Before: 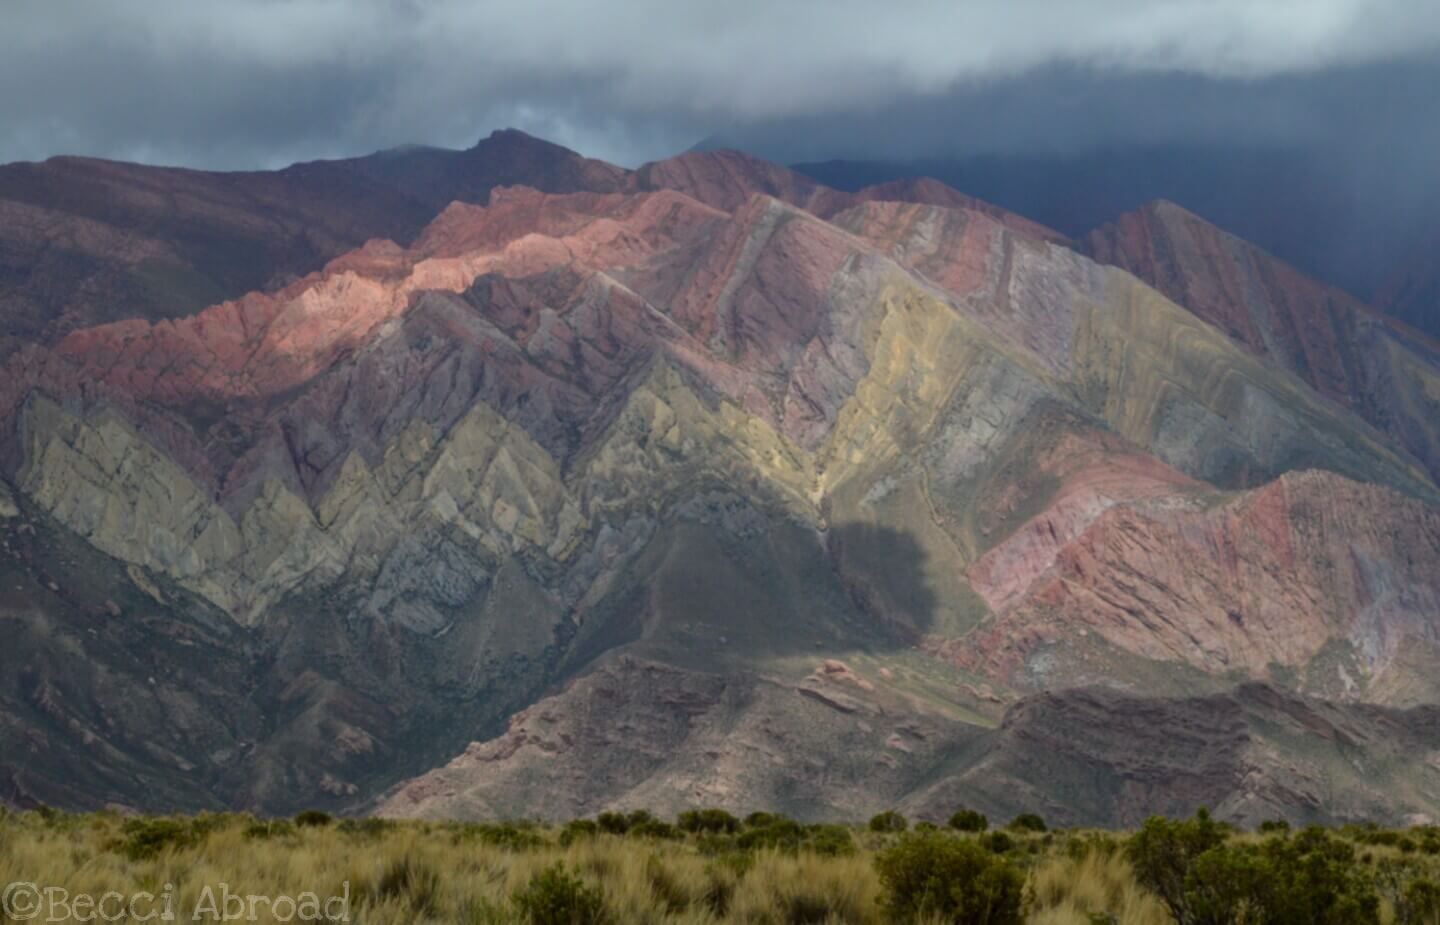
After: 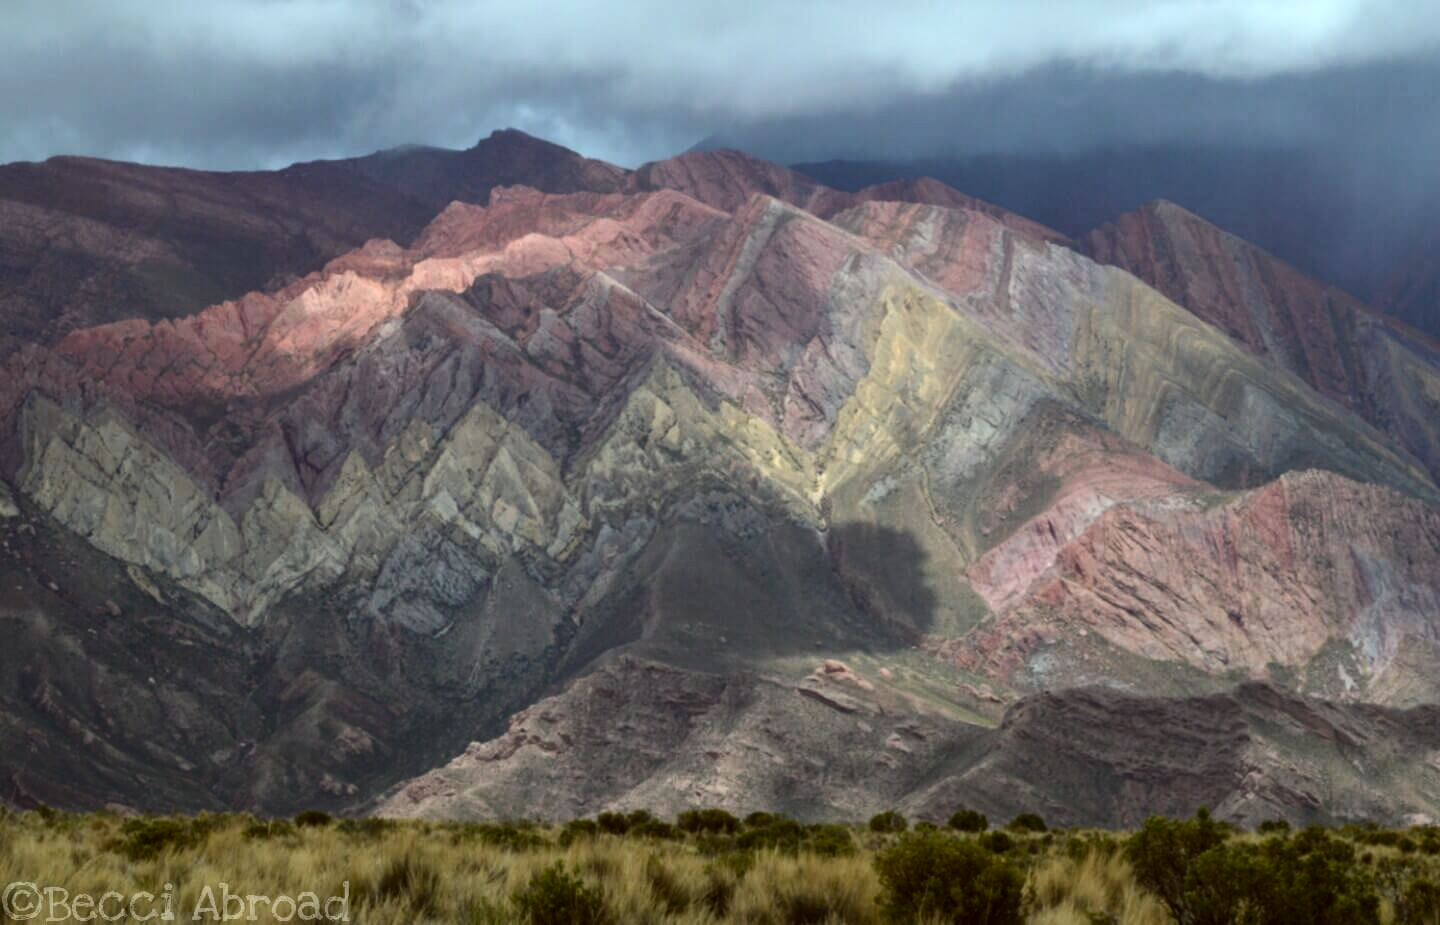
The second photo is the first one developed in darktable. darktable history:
tone equalizer: -8 EV -0.75 EV, -7 EV -0.7 EV, -6 EV -0.6 EV, -5 EV -0.4 EV, -3 EV 0.4 EV, -2 EV 0.6 EV, -1 EV 0.7 EV, +0 EV 0.75 EV, edges refinement/feathering 500, mask exposure compensation -1.57 EV, preserve details no
color correction: highlights a* -4.98, highlights b* -3.76, shadows a* 3.83, shadows b* 4.08
